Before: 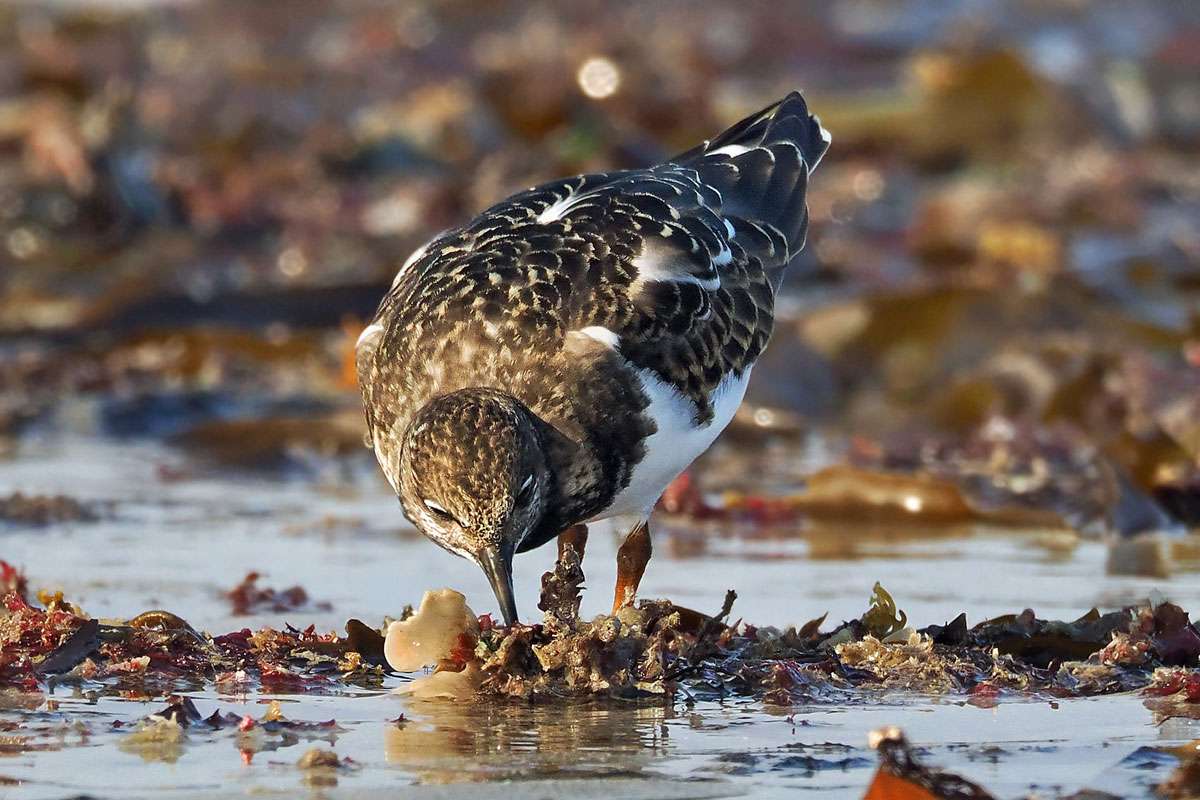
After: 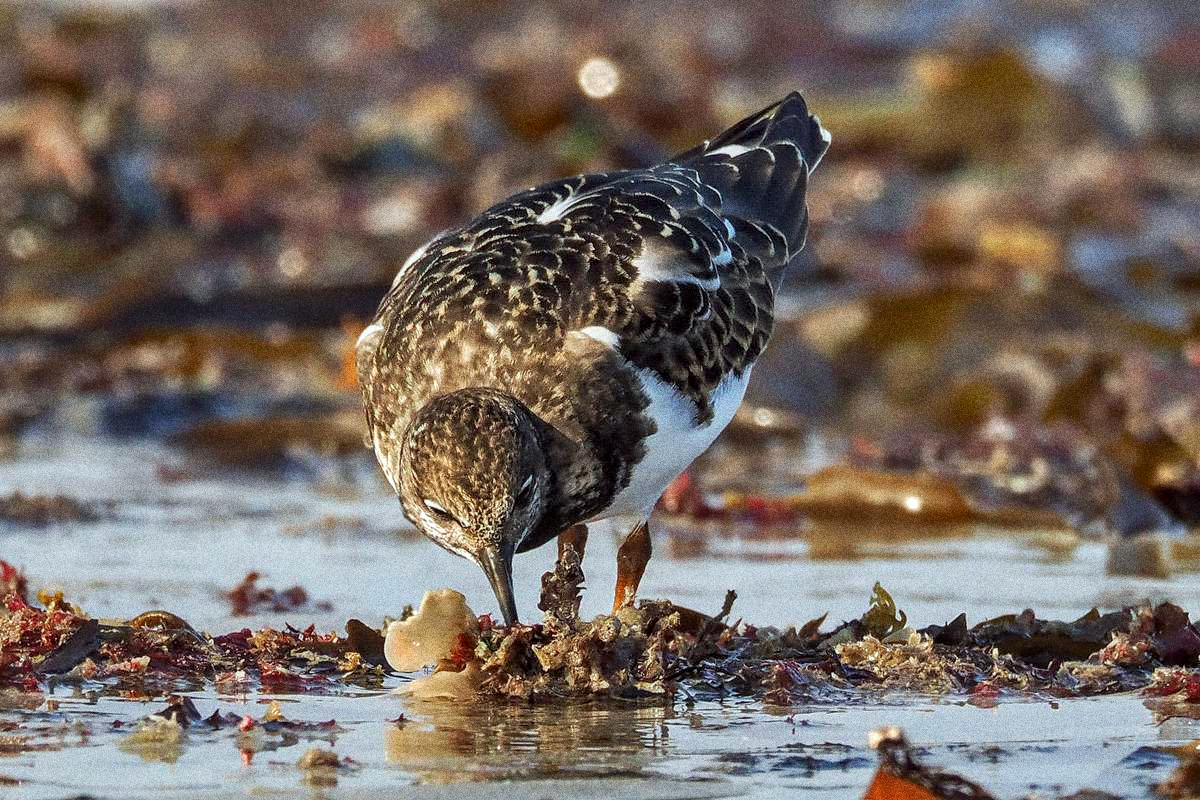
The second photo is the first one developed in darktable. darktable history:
local contrast: on, module defaults
color correction: highlights a* -2.73, highlights b* -2.09, shadows a* 2.41, shadows b* 2.73
grain: coarseness 14.49 ISO, strength 48.04%, mid-tones bias 35%
